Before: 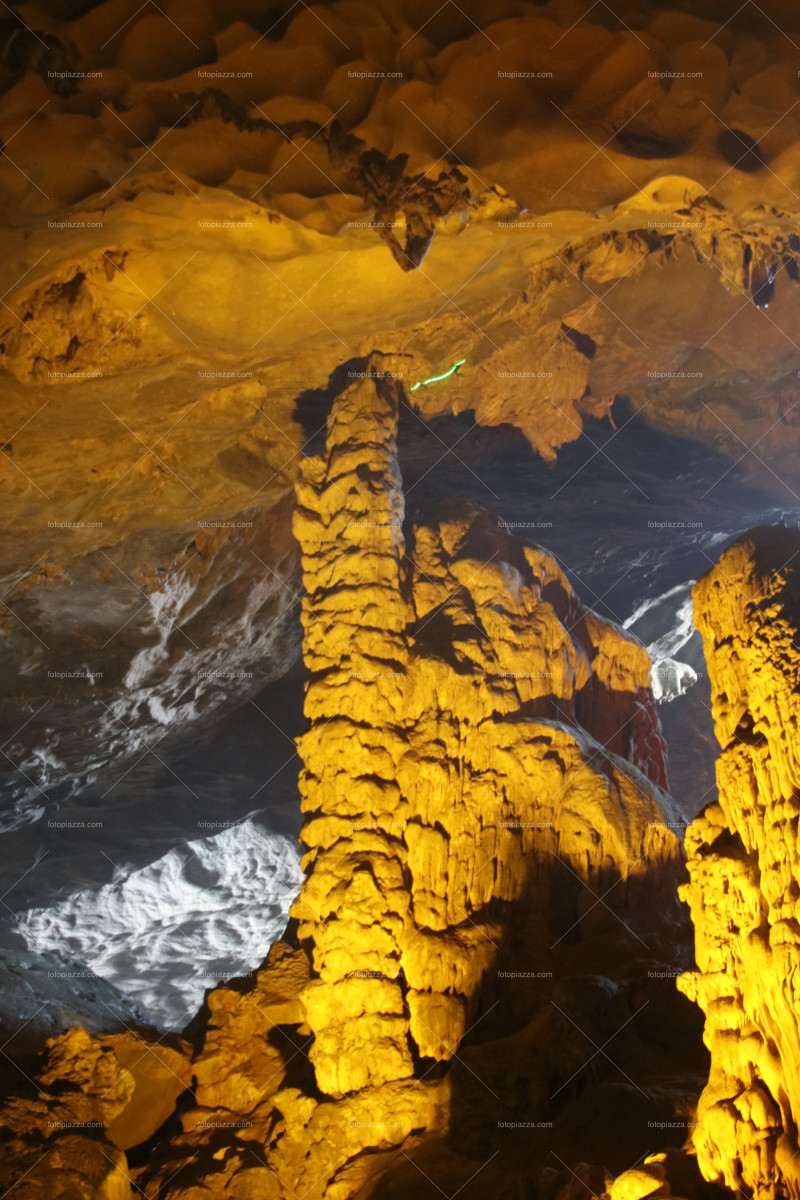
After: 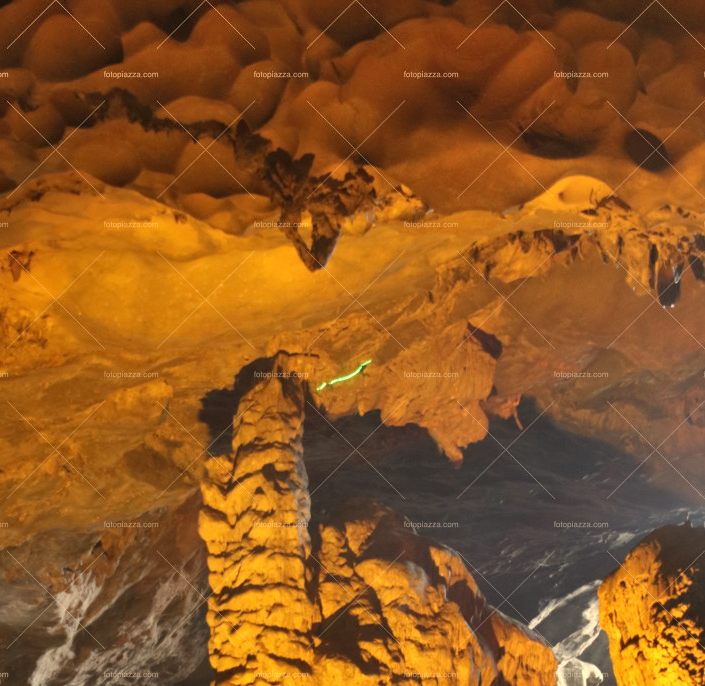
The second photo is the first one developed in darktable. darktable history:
crop and rotate: left 11.812%, bottom 42.776%
shadows and highlights: shadows 60, soften with gaussian
white balance: red 1.123, blue 0.83
